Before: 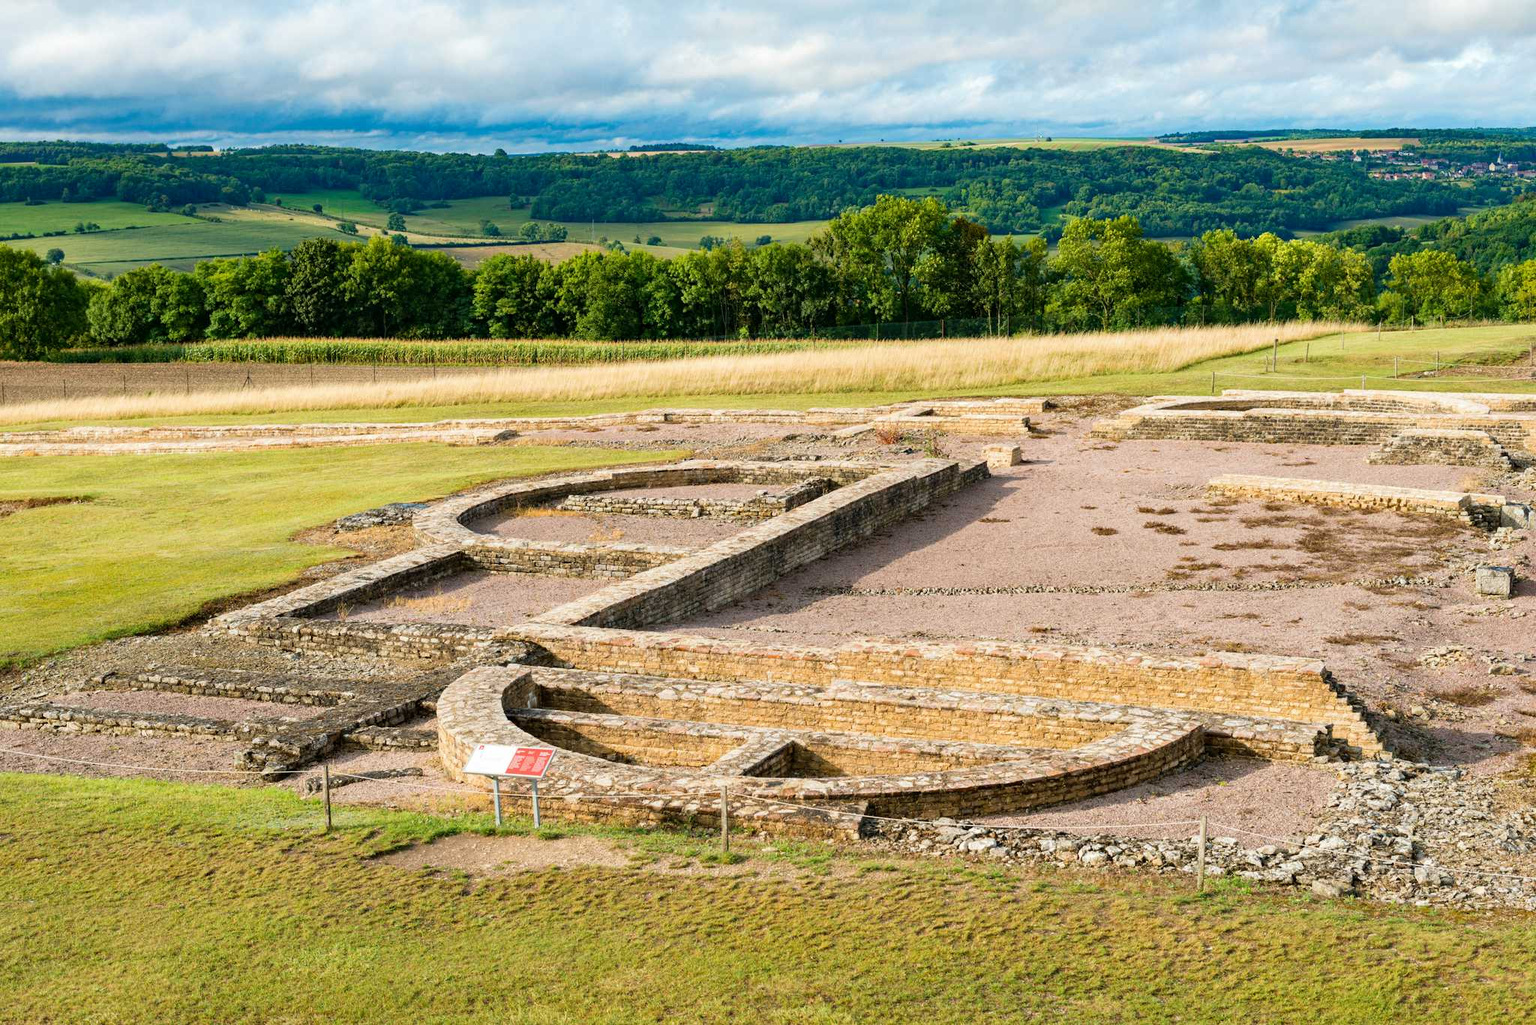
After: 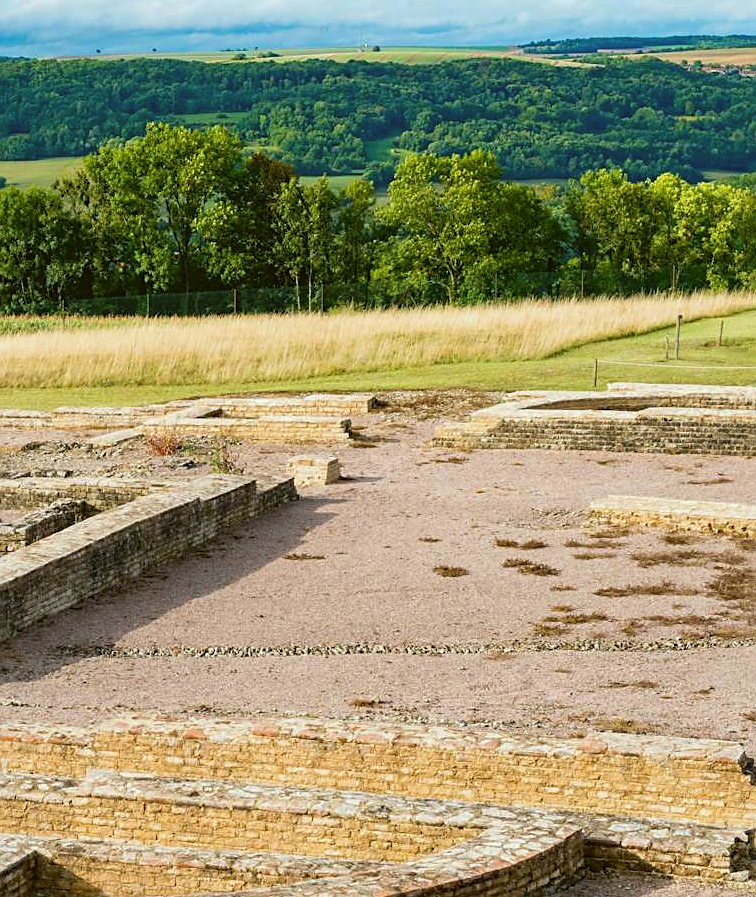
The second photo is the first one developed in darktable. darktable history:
sharpen: radius 1.864, amount 0.398, threshold 1.271
crop and rotate: left 49.936%, top 10.094%, right 13.136%, bottom 24.256%
color balance: lift [1.004, 1.002, 1.002, 0.998], gamma [1, 1.007, 1.002, 0.993], gain [1, 0.977, 1.013, 1.023], contrast -3.64%
